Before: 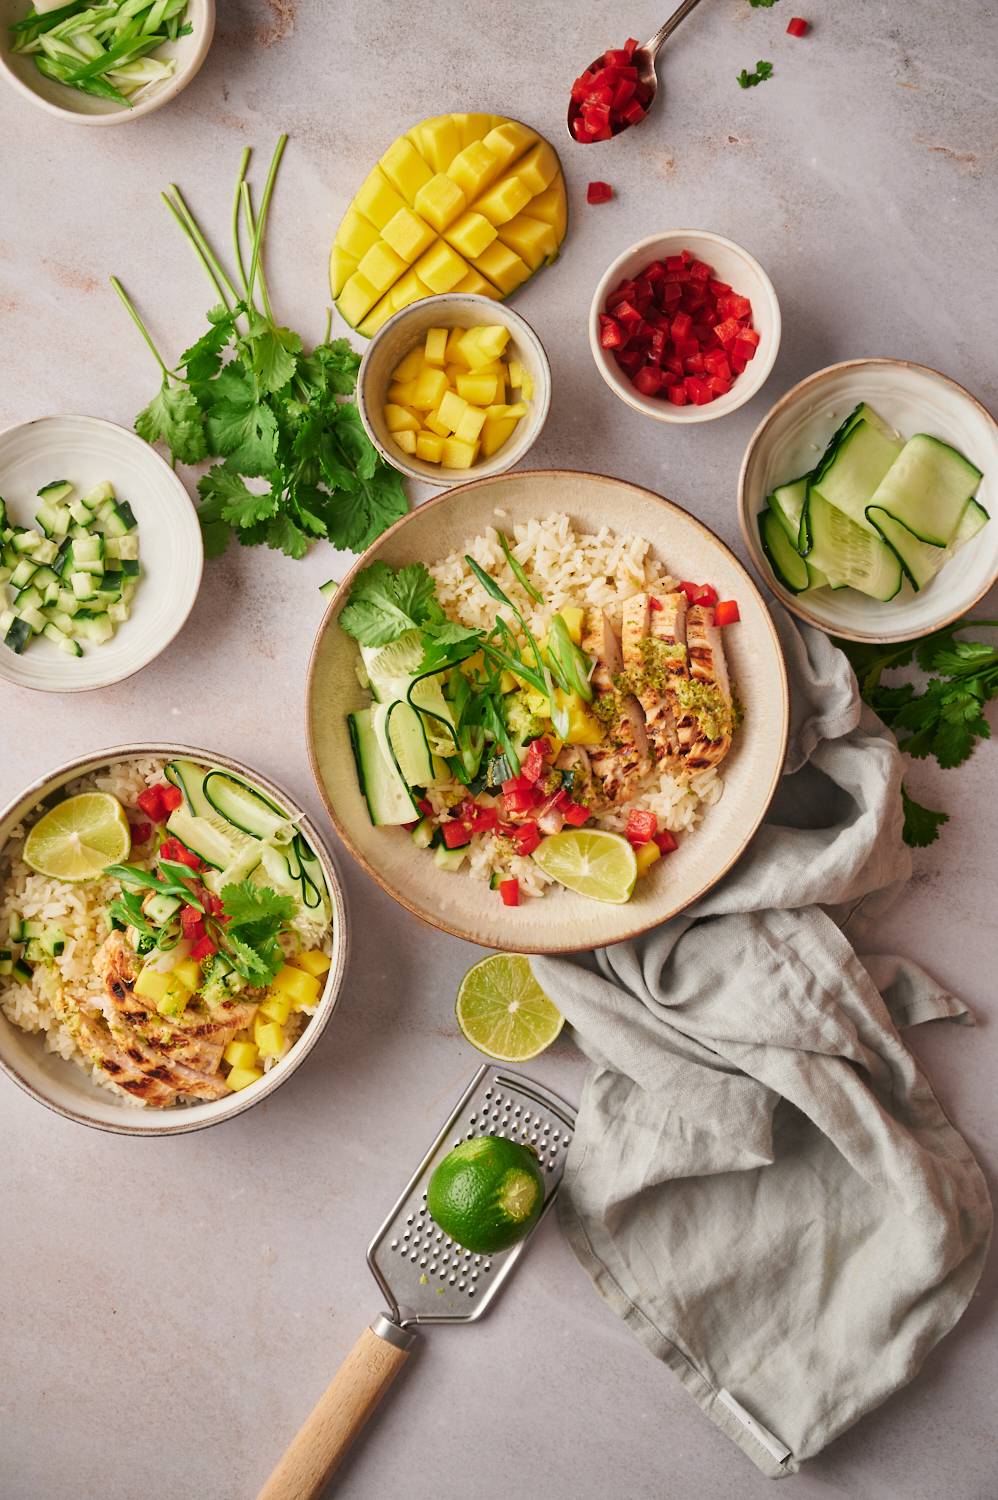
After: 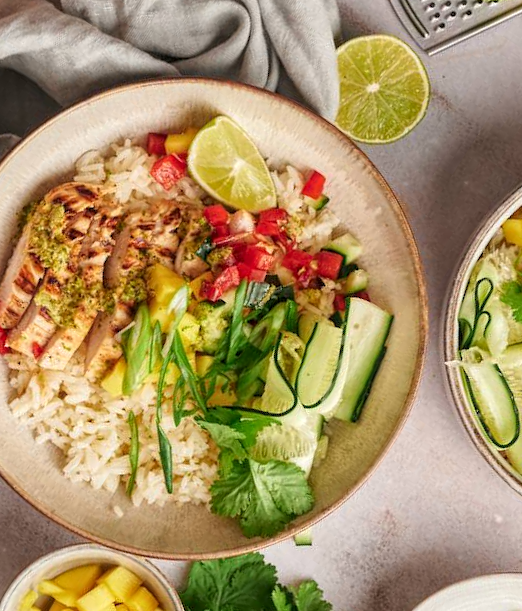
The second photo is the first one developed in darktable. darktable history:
local contrast: highlights 93%, shadows 85%, detail 160%, midtone range 0.2
crop and rotate: angle 147.41°, left 9.113%, top 15.683%, right 4.39%, bottom 17.002%
